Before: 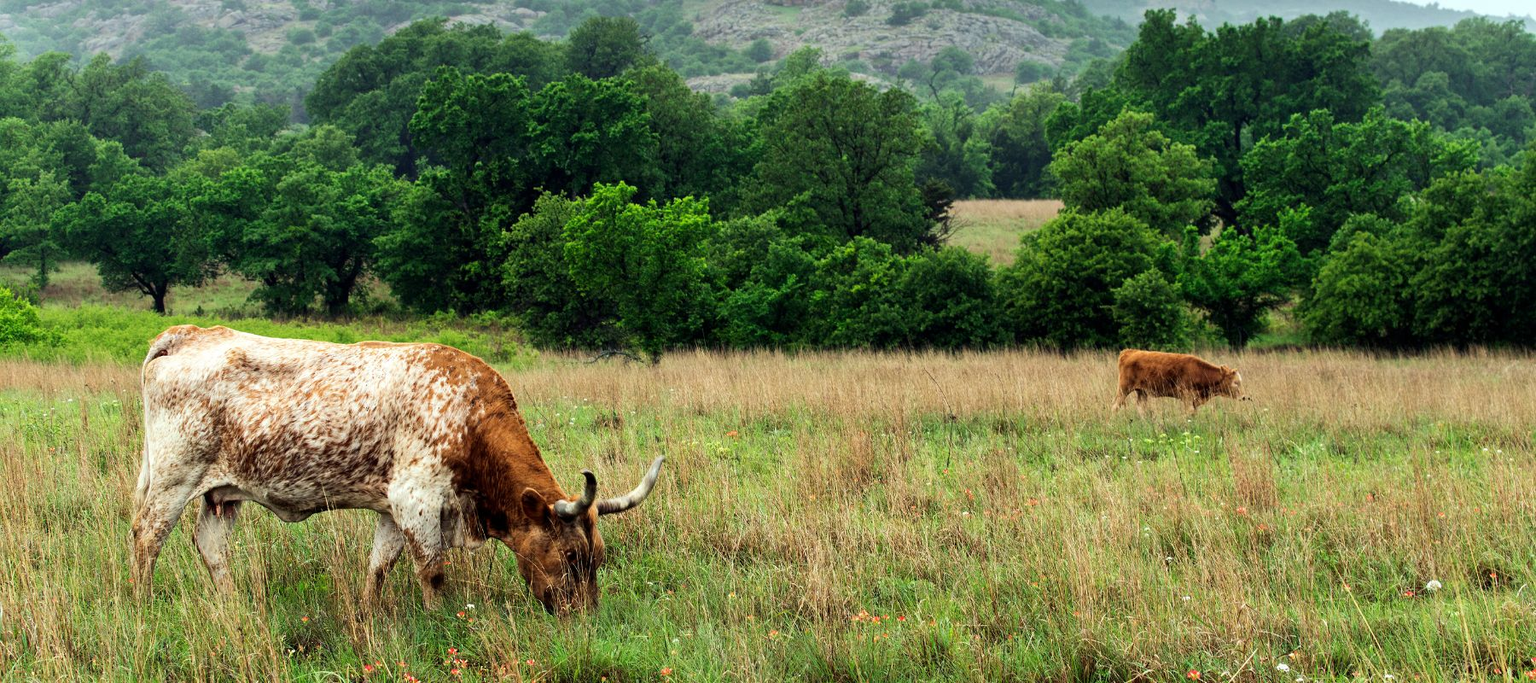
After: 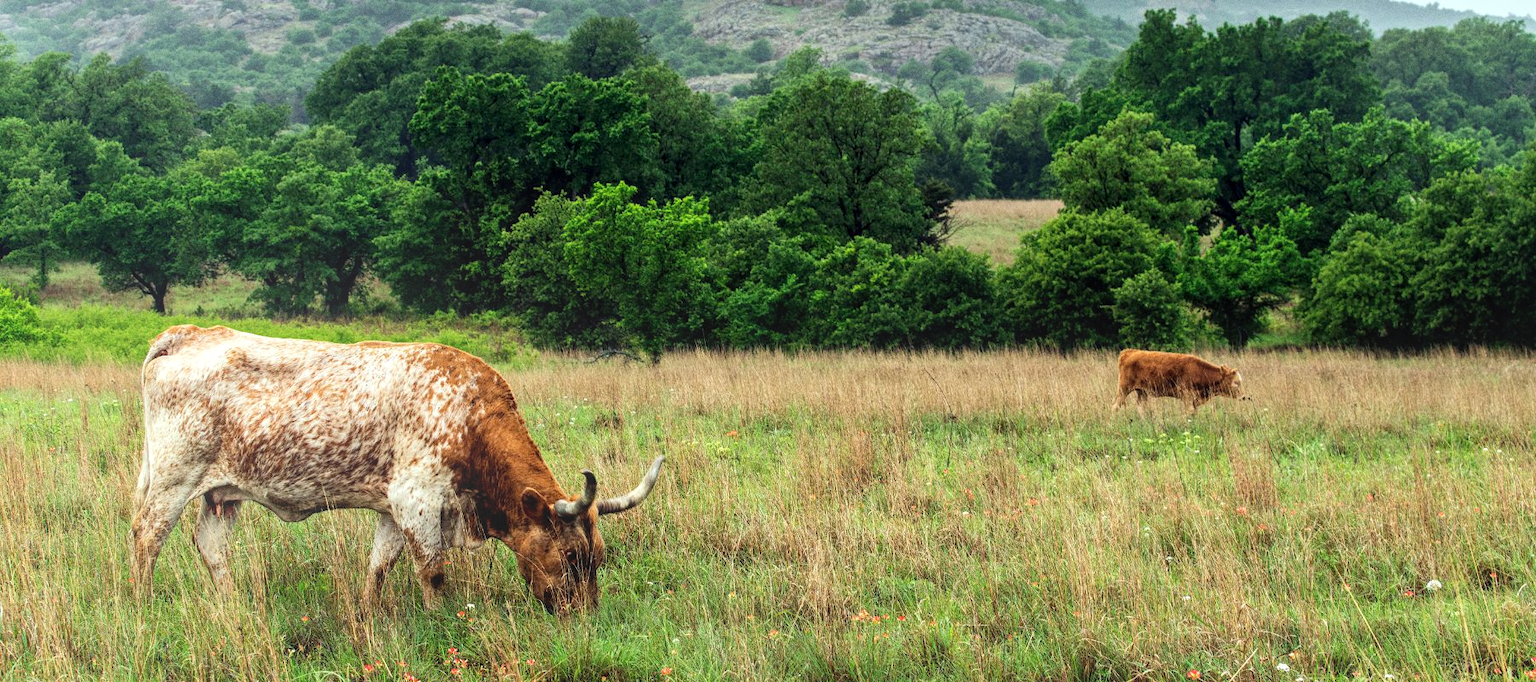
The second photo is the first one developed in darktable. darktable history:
bloom: size 38%, threshold 95%, strength 30%
exposure: compensate highlight preservation false
grain: strength 26%
local contrast: on, module defaults
